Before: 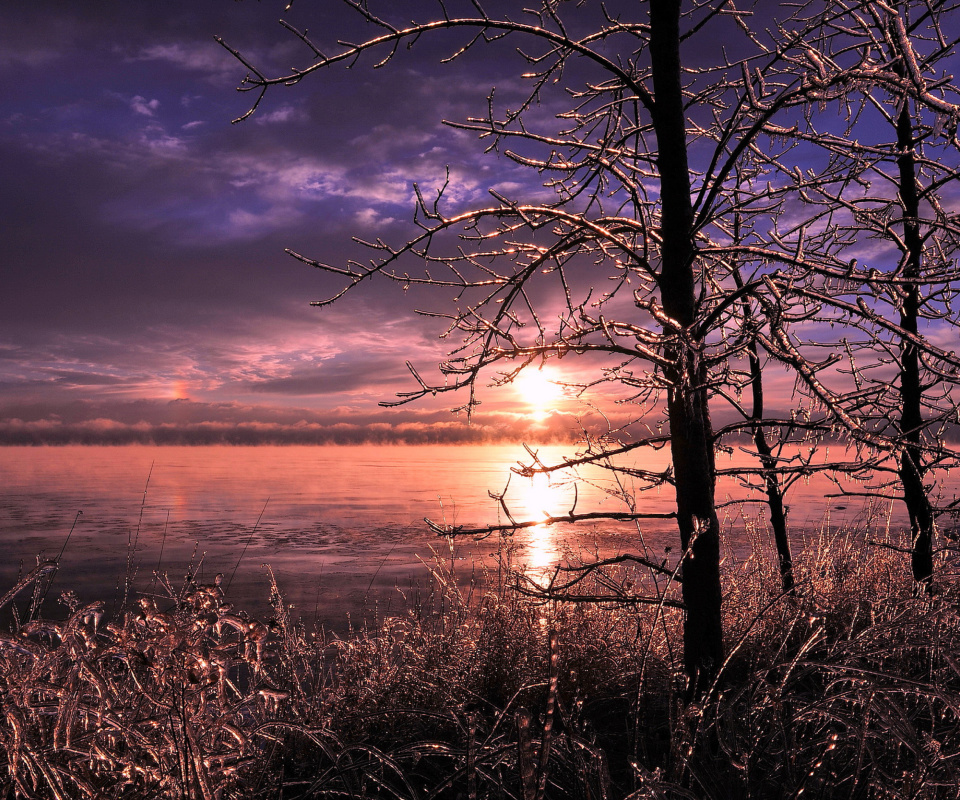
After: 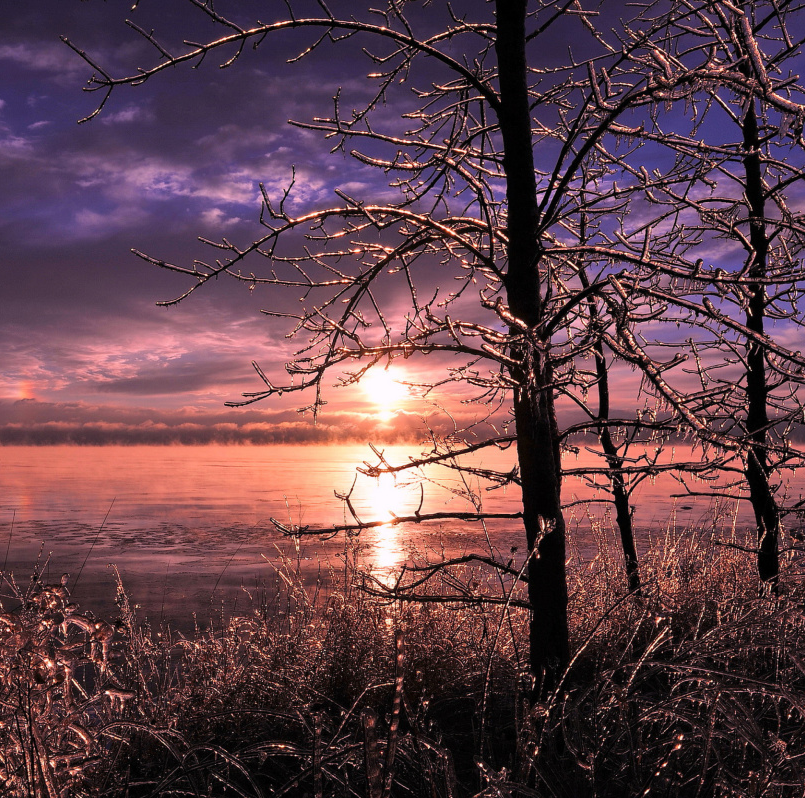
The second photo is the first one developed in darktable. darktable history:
crop: left 16.119%
